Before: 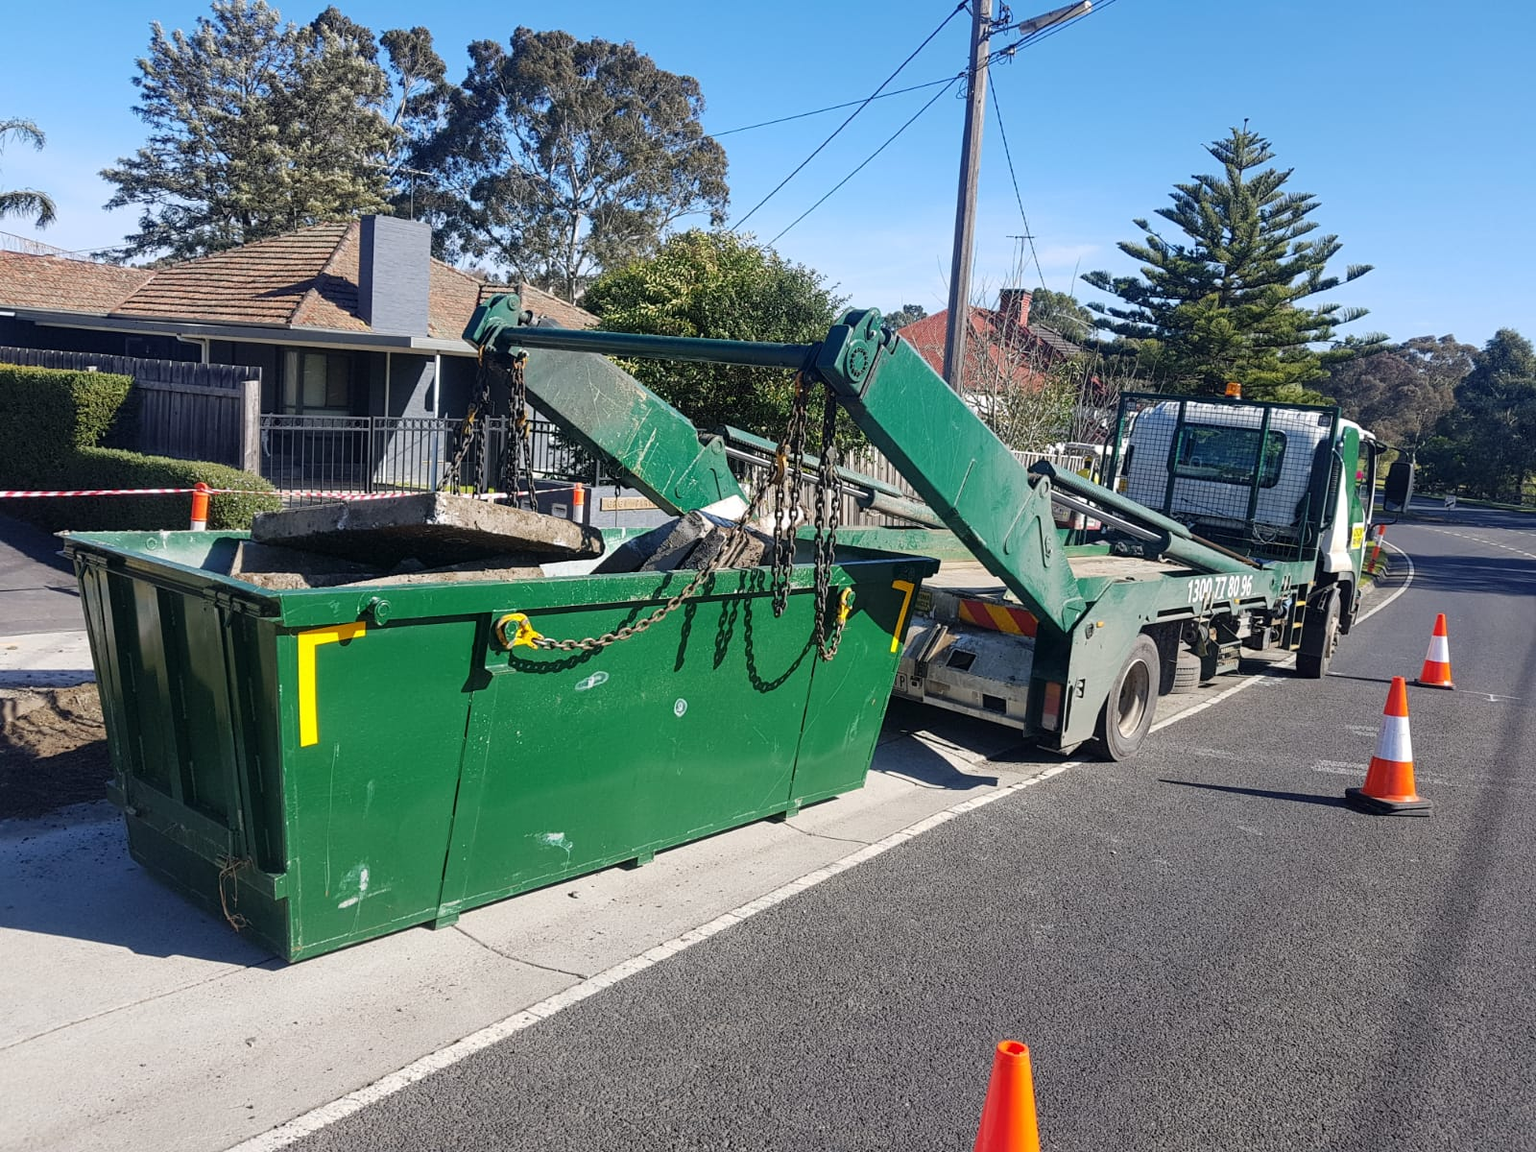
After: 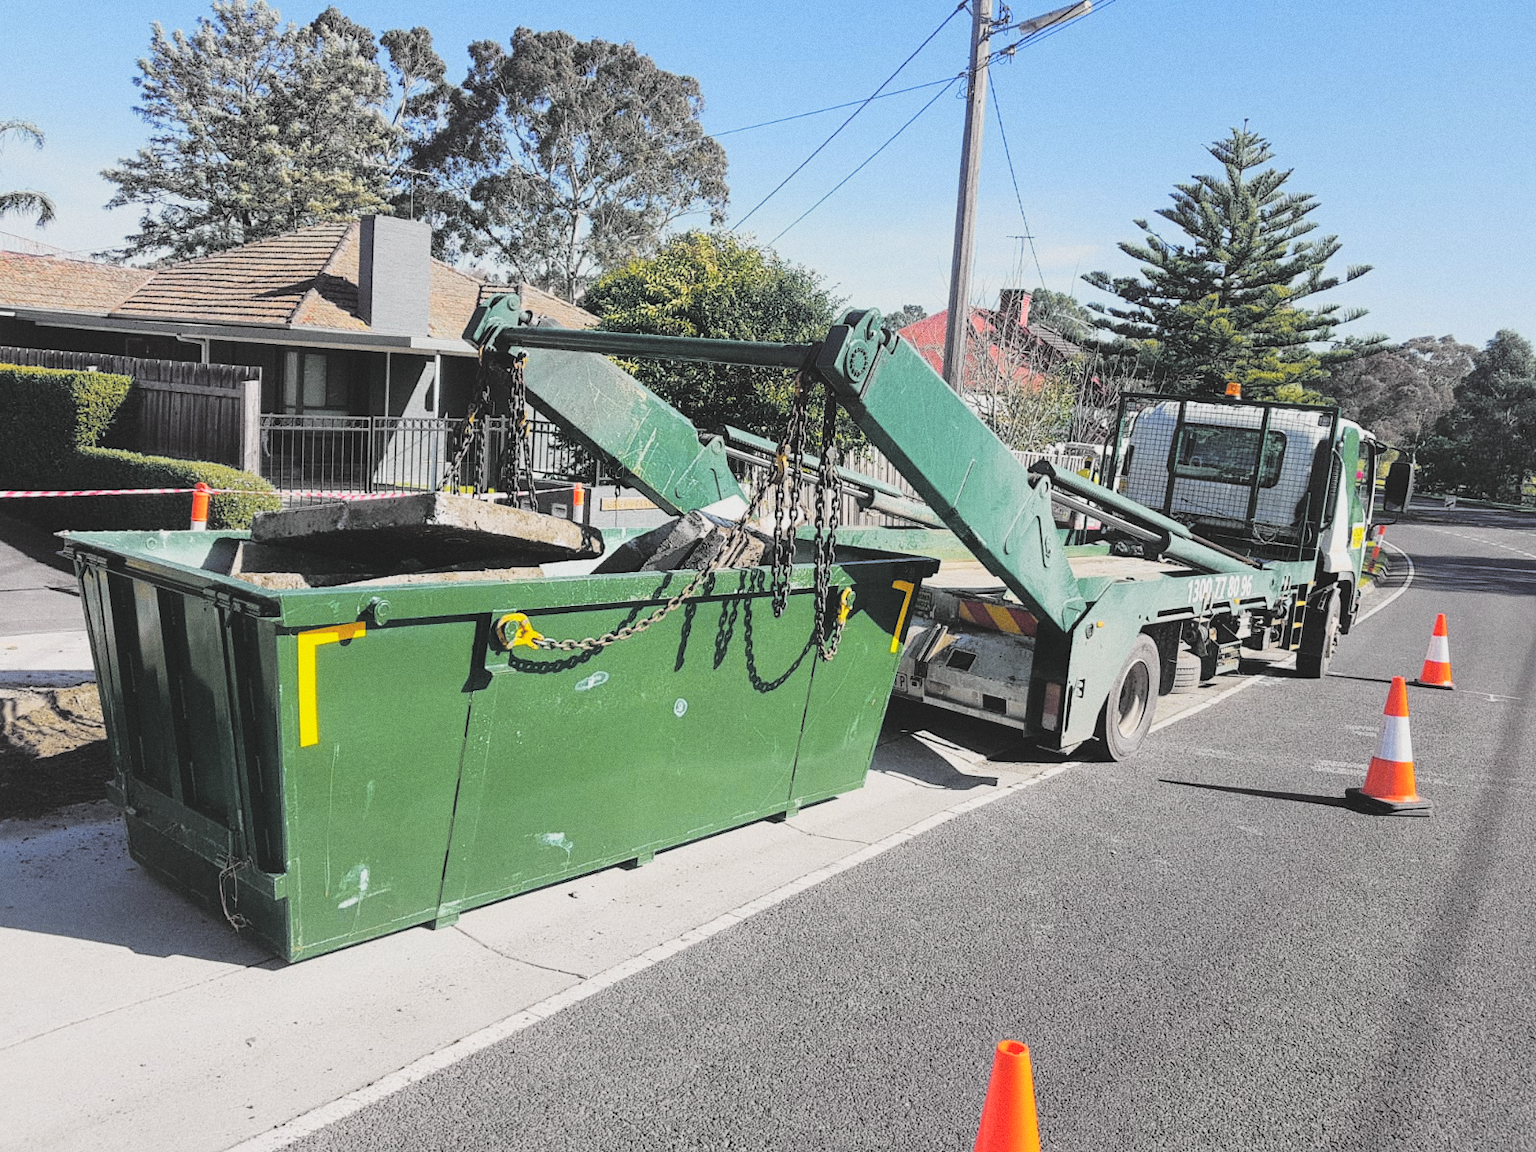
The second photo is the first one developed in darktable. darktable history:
filmic rgb: black relative exposure -5 EV, hardness 2.88, contrast 1.2
tone curve: curves: ch0 [(0, 0.029) (0.168, 0.142) (0.359, 0.44) (0.469, 0.544) (0.634, 0.722) (0.858, 0.903) (1, 0.968)]; ch1 [(0, 0) (0.437, 0.453) (0.472, 0.47) (0.502, 0.502) (0.54, 0.534) (0.57, 0.592) (0.618, 0.66) (0.699, 0.749) (0.859, 0.899) (1, 1)]; ch2 [(0, 0) (0.33, 0.301) (0.421, 0.443) (0.476, 0.498) (0.505, 0.503) (0.547, 0.557) (0.586, 0.634) (0.608, 0.676) (1, 1)], color space Lab, independent channels, preserve colors none
grain: on, module defaults
exposure: black level correction -0.041, exposure 0.064 EV, compensate highlight preservation false
